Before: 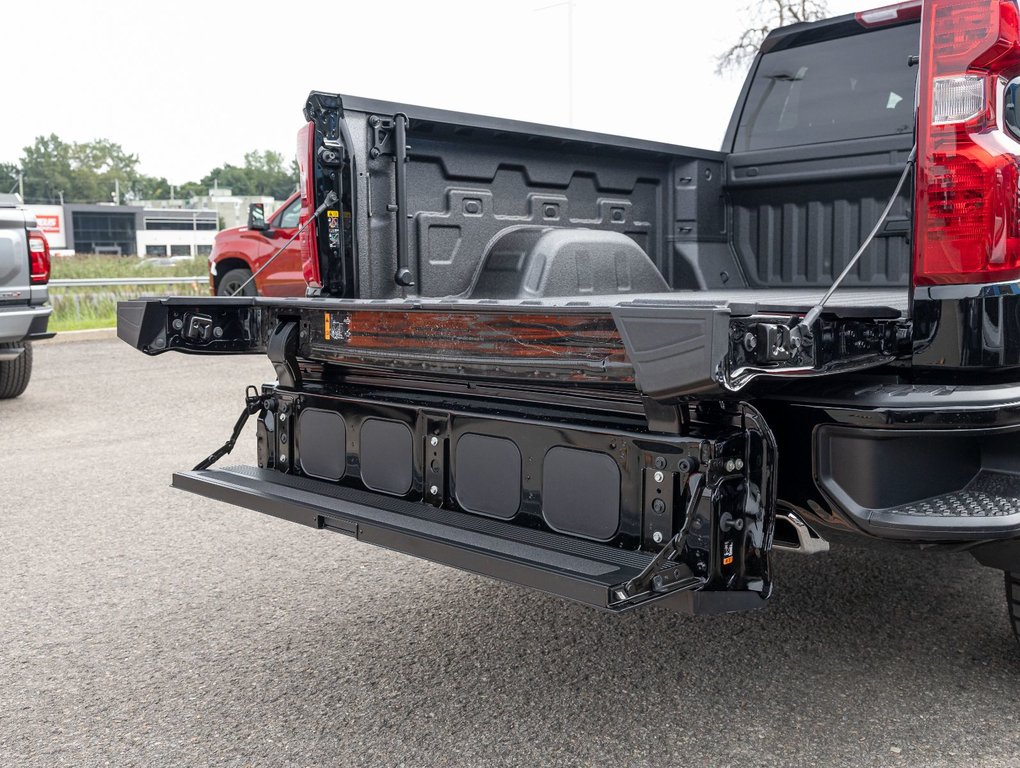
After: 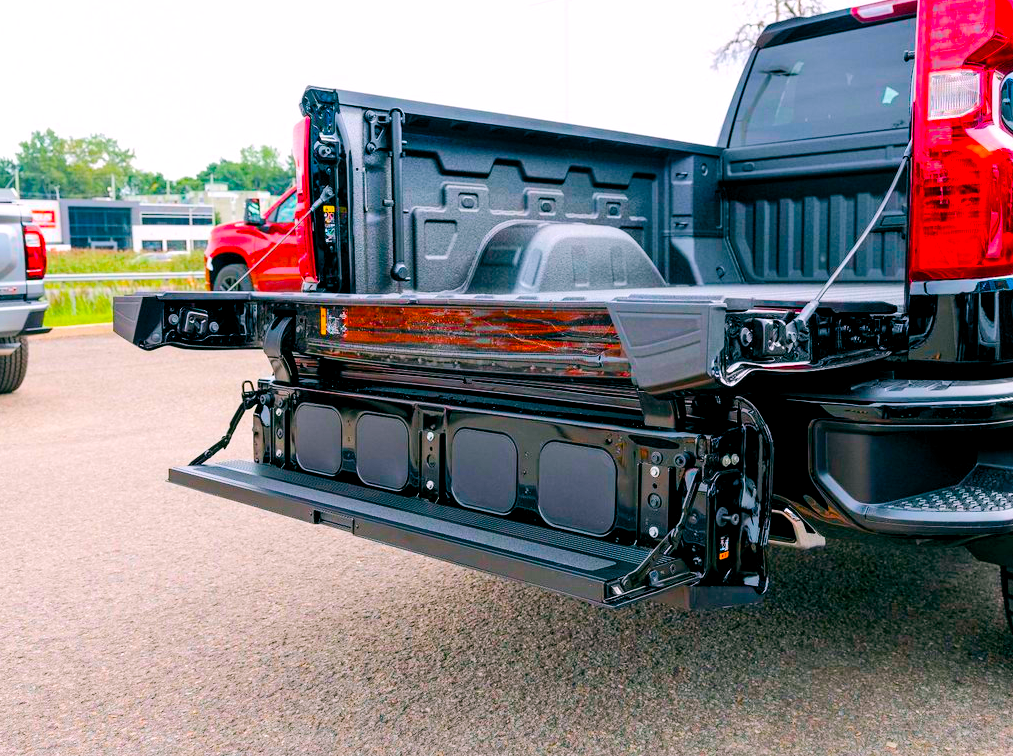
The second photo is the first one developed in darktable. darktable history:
exposure: exposure 0.079 EV, compensate highlight preservation false
tone curve: curves: ch0 [(0, 0) (0.003, 0.012) (0.011, 0.02) (0.025, 0.032) (0.044, 0.046) (0.069, 0.06) (0.1, 0.09) (0.136, 0.133) (0.177, 0.182) (0.224, 0.247) (0.277, 0.316) (0.335, 0.396) (0.399, 0.48) (0.468, 0.568) (0.543, 0.646) (0.623, 0.717) (0.709, 0.777) (0.801, 0.846) (0.898, 0.912) (1, 1)], color space Lab, linked channels, preserve colors none
color balance rgb: highlights gain › chroma 1.453%, highlights gain › hue 307.31°, global offset › luminance -0.328%, global offset › chroma 0.106%, global offset › hue 163.44°, linear chroma grading › global chroma 41.58%, perceptual saturation grading › global saturation 36.232%, perceptual saturation grading › shadows 35.533%, global vibrance 20%
crop: left 0.486%, top 0.699%, right 0.132%, bottom 0.776%
